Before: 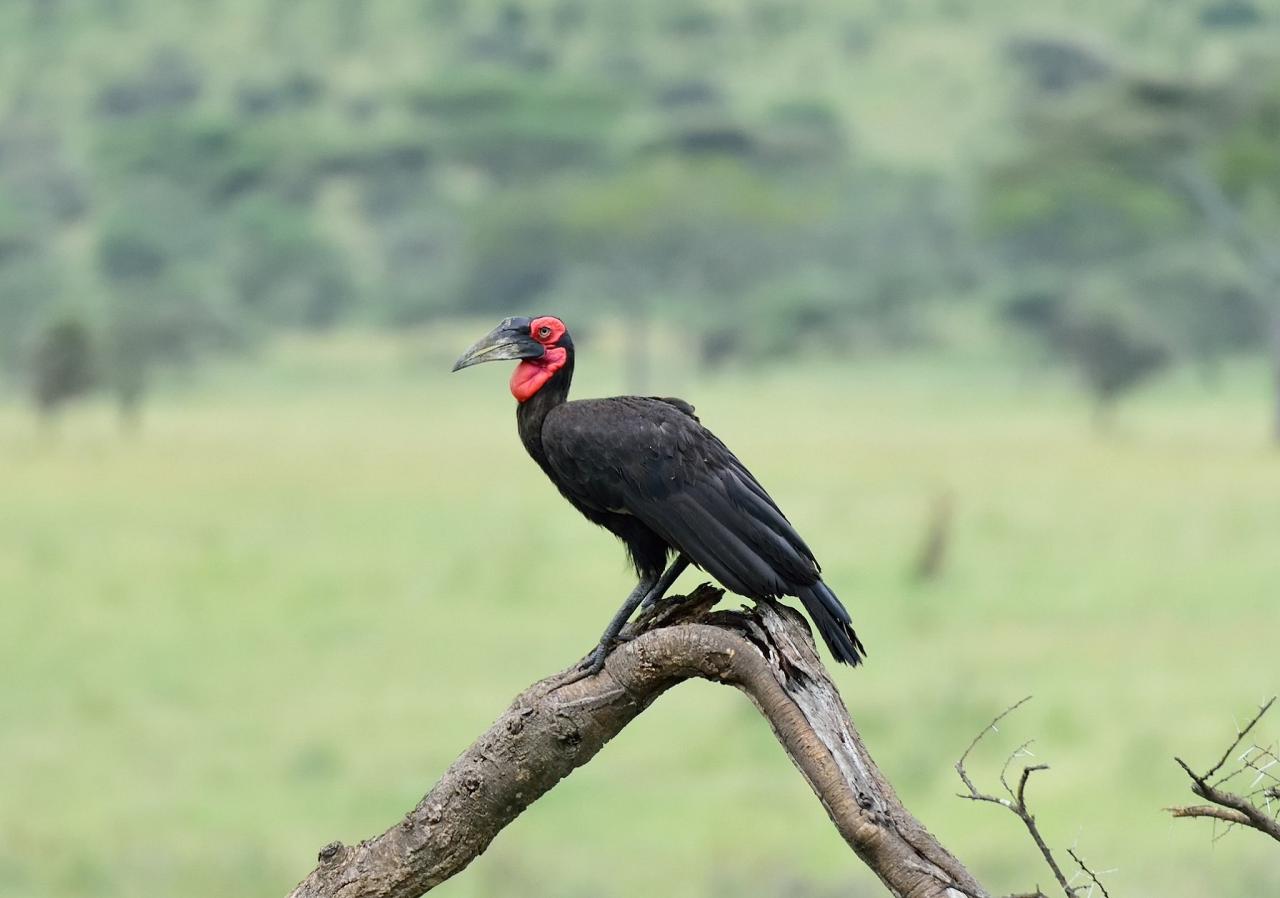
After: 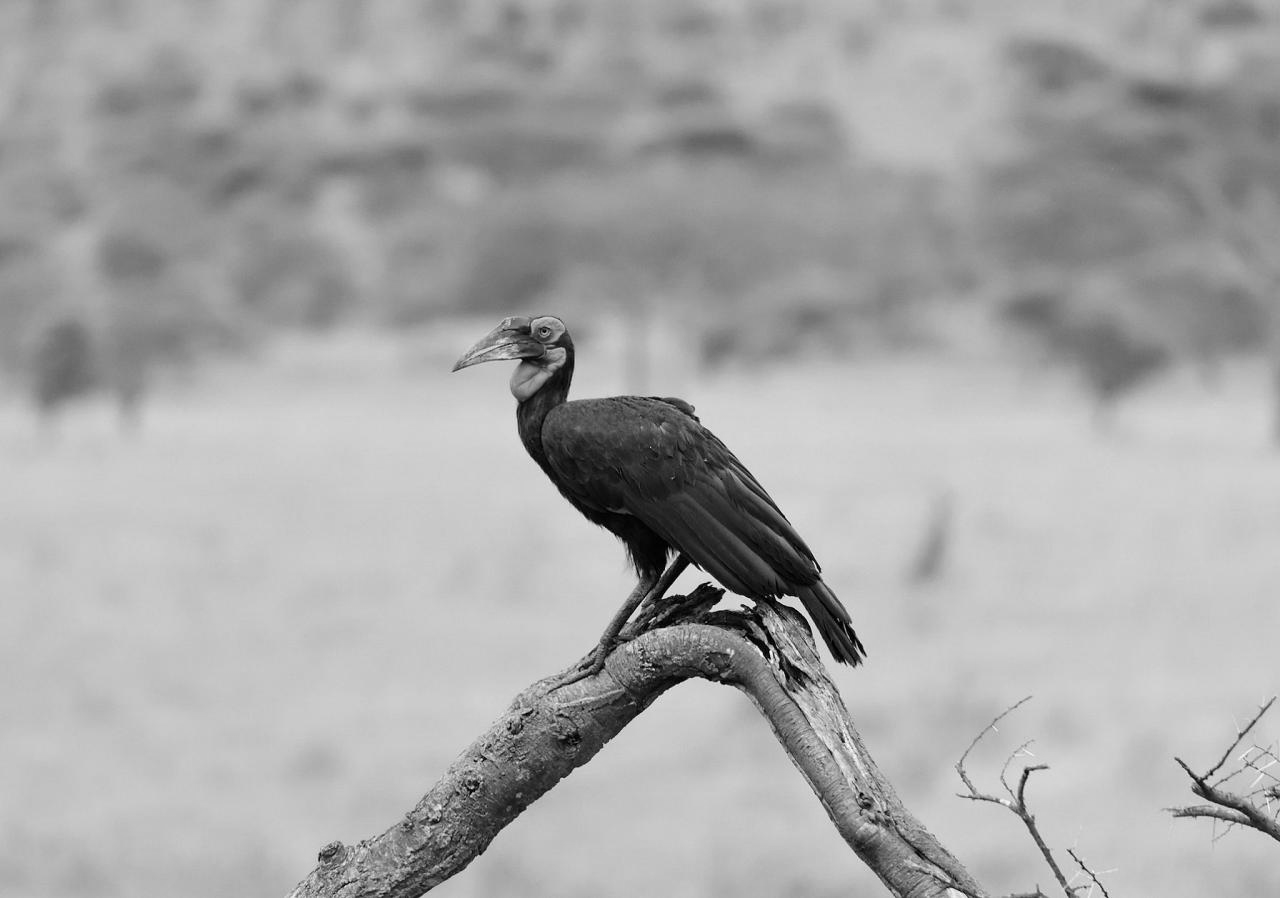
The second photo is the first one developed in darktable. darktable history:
monochrome: a -3.63, b -0.465
color balance rgb: linear chroma grading › global chroma 15%, perceptual saturation grading › global saturation 30%
